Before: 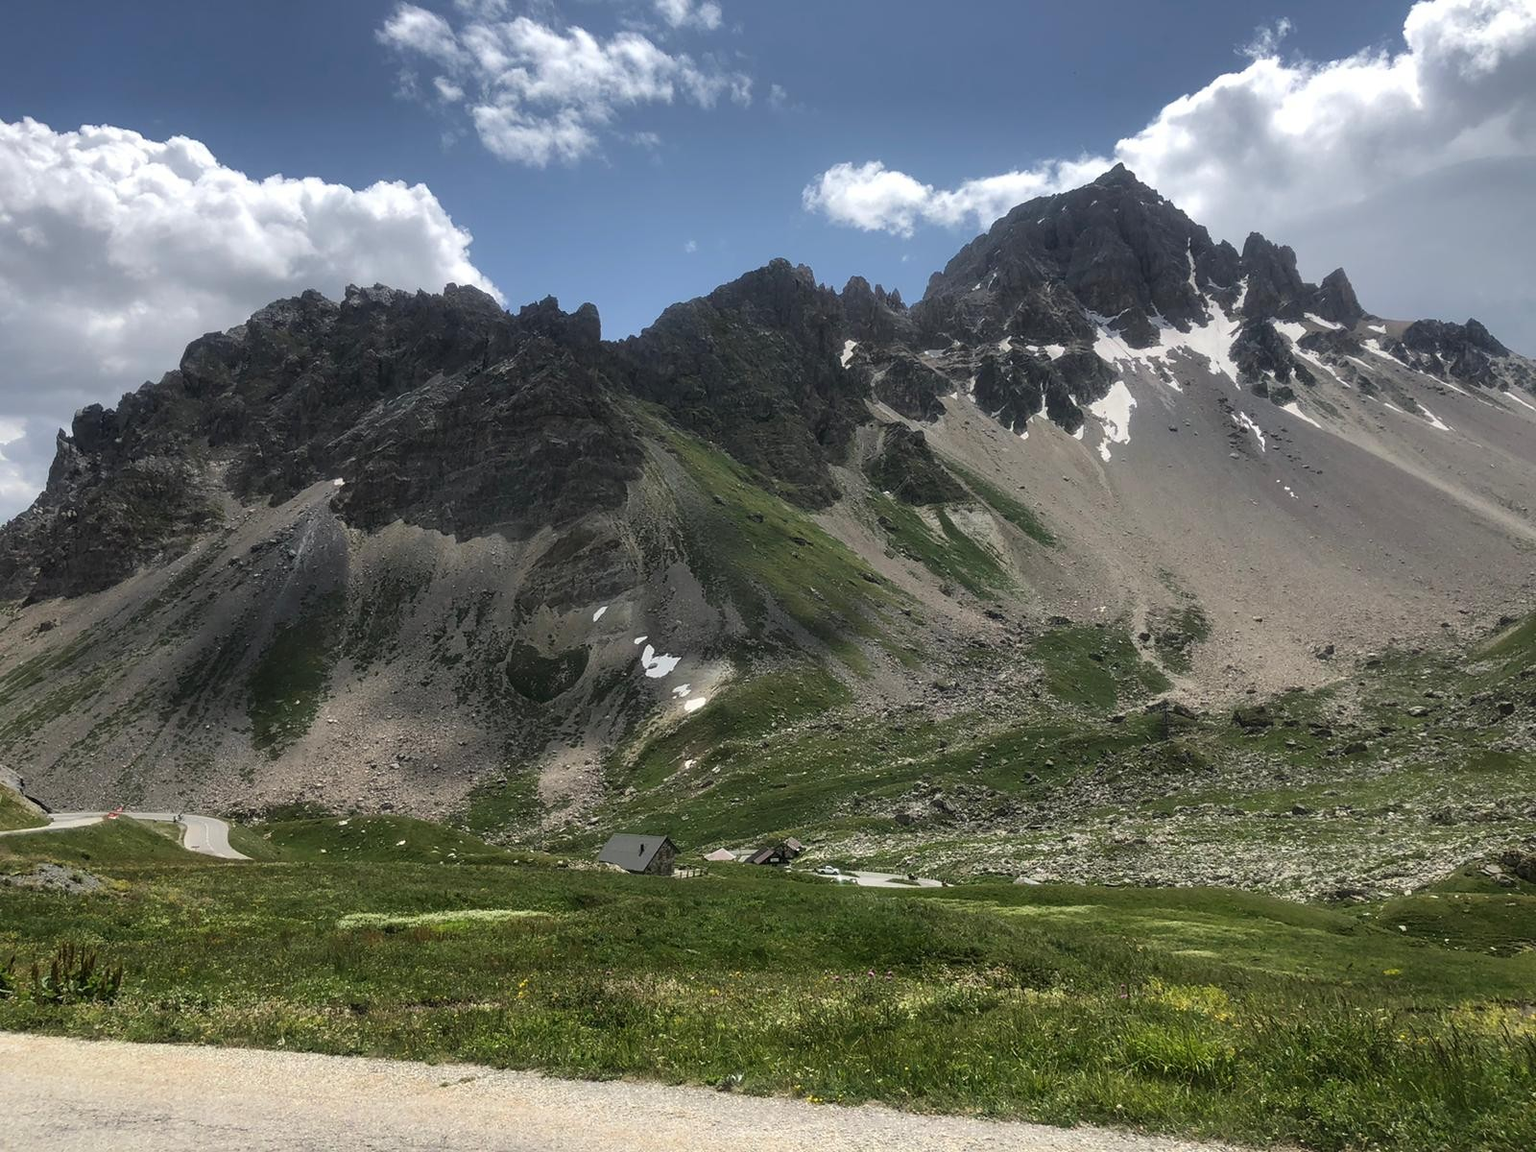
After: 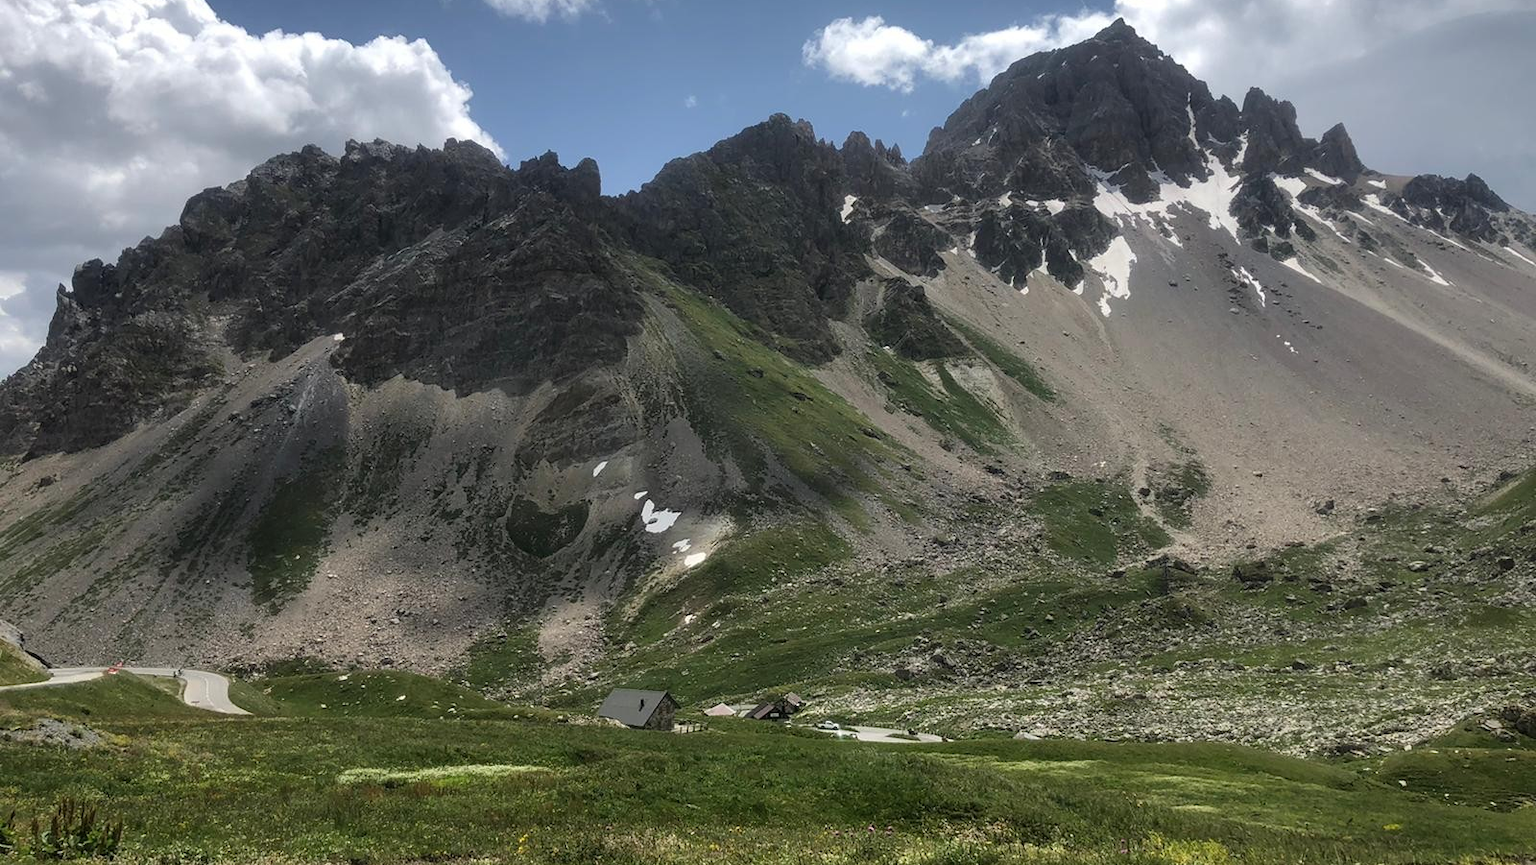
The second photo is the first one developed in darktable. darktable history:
crop and rotate: top 12.645%, bottom 12.175%
